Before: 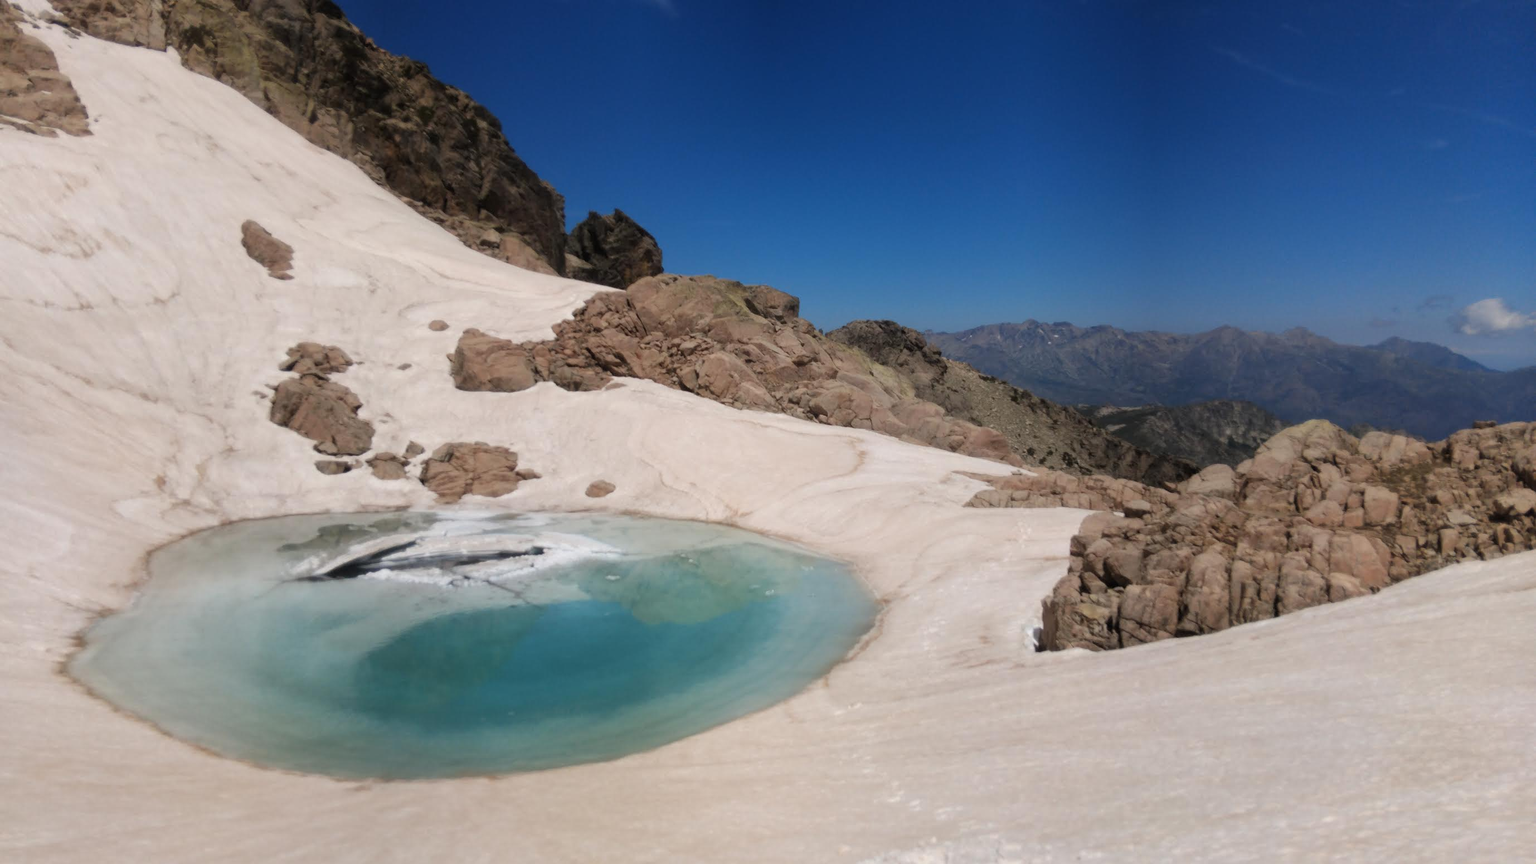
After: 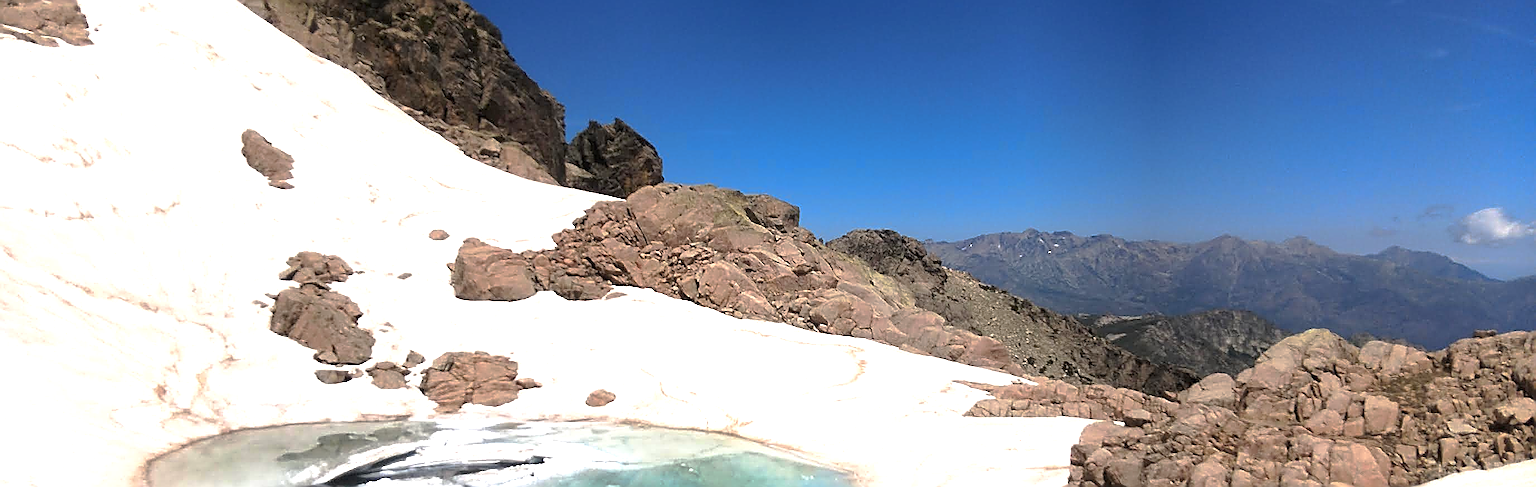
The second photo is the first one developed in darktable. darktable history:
exposure: black level correction 0.001, exposure 1.132 EV, compensate highlight preservation false
sharpen: amount 1.998
crop and rotate: top 10.516%, bottom 32.994%
tone curve: curves: ch0 [(0, 0) (0.568, 0.517) (0.8, 0.717) (1, 1)], preserve colors none
